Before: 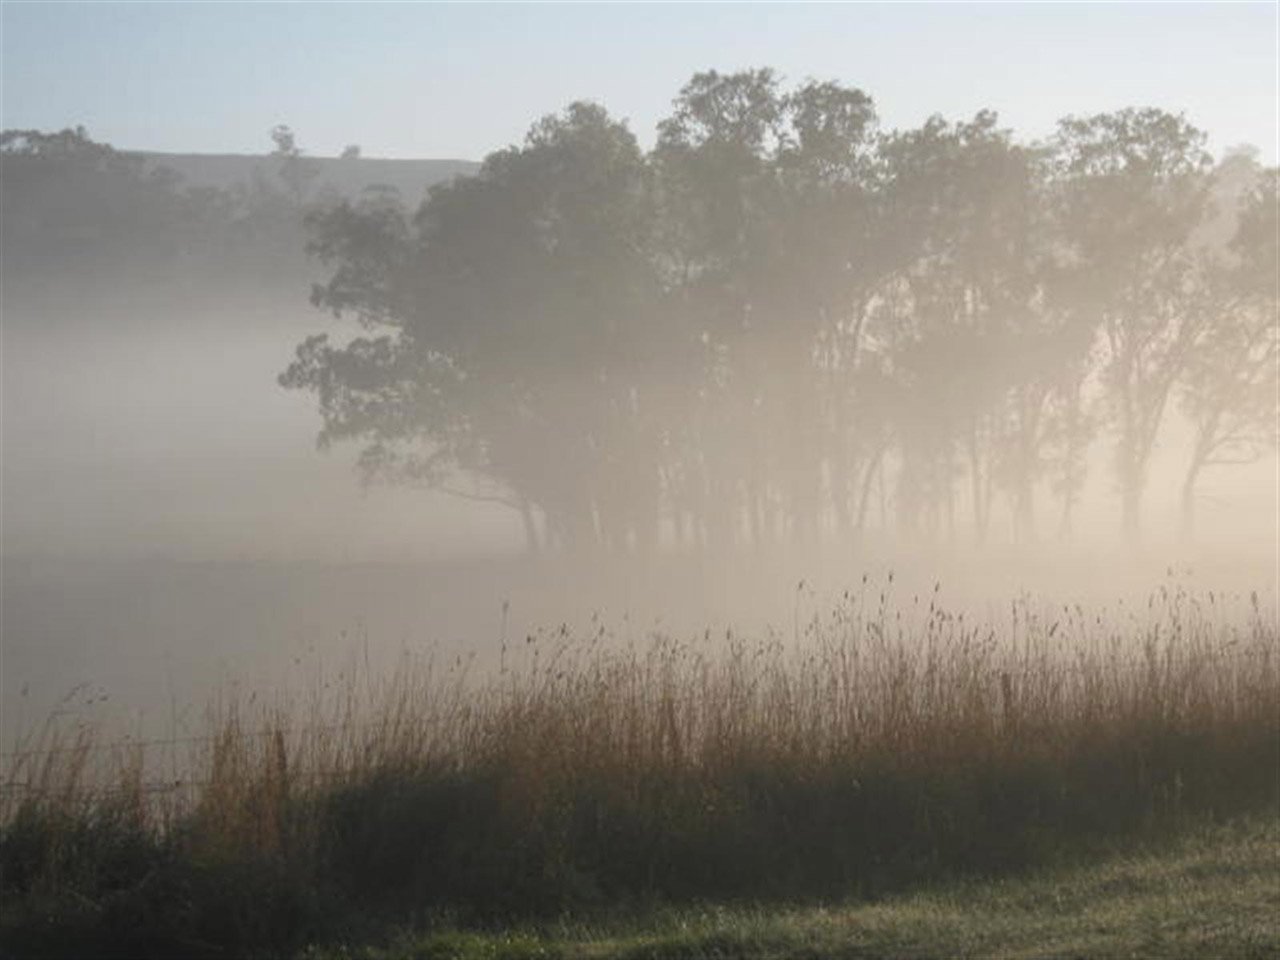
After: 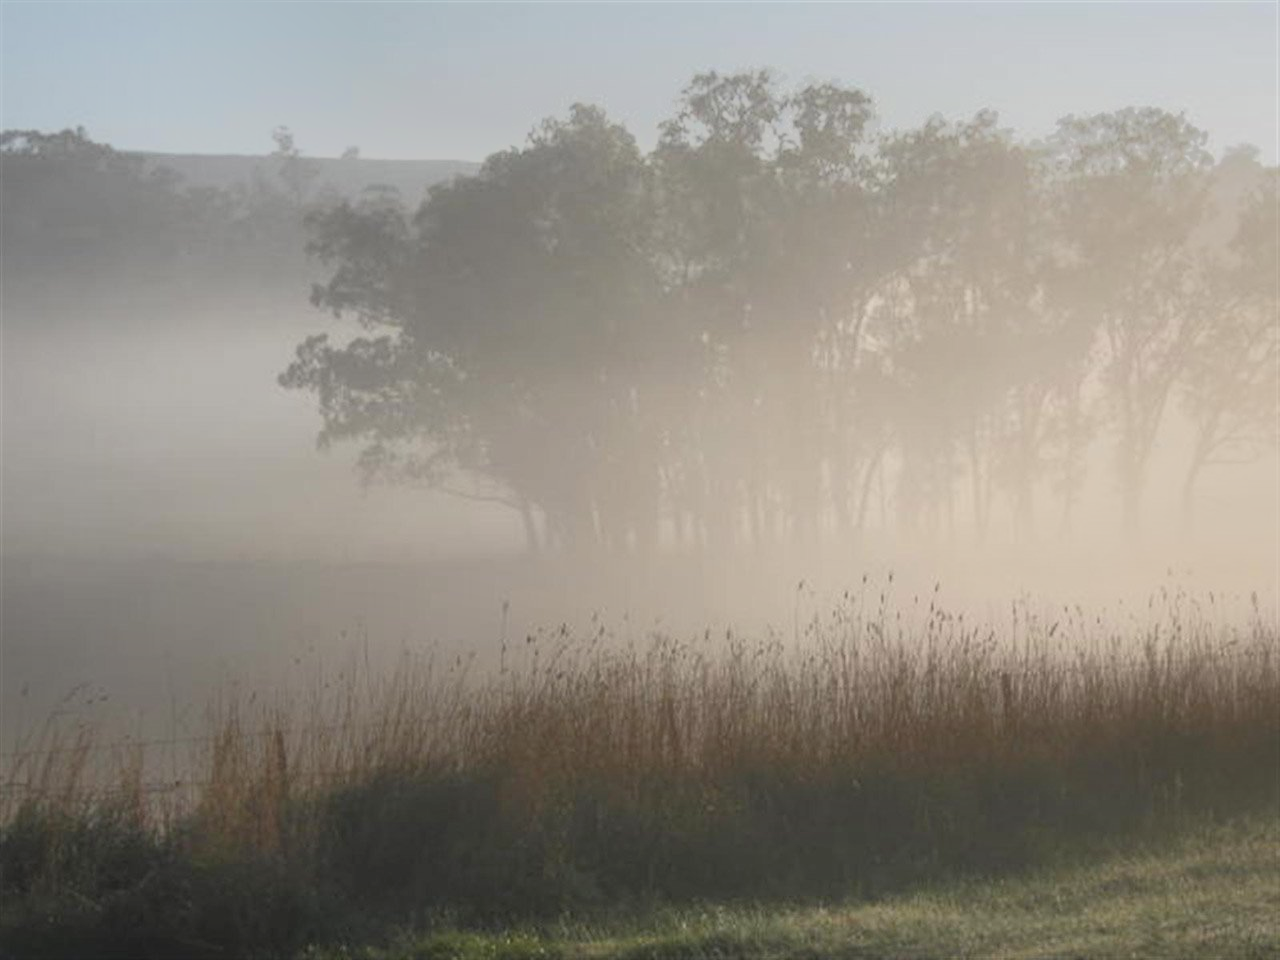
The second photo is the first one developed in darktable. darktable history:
shadows and highlights: shadows 12, white point adjustment 1.2, highlights -0.36, soften with gaussian
tone equalizer: -7 EV -0.63 EV, -6 EV 1 EV, -5 EV -0.45 EV, -4 EV 0.43 EV, -3 EV 0.41 EV, -2 EV 0.15 EV, -1 EV -0.15 EV, +0 EV -0.39 EV, smoothing diameter 25%, edges refinement/feathering 10, preserve details guided filter
contrast equalizer: octaves 7, y [[0.6 ×6], [0.55 ×6], [0 ×6], [0 ×6], [0 ×6]], mix -0.3
